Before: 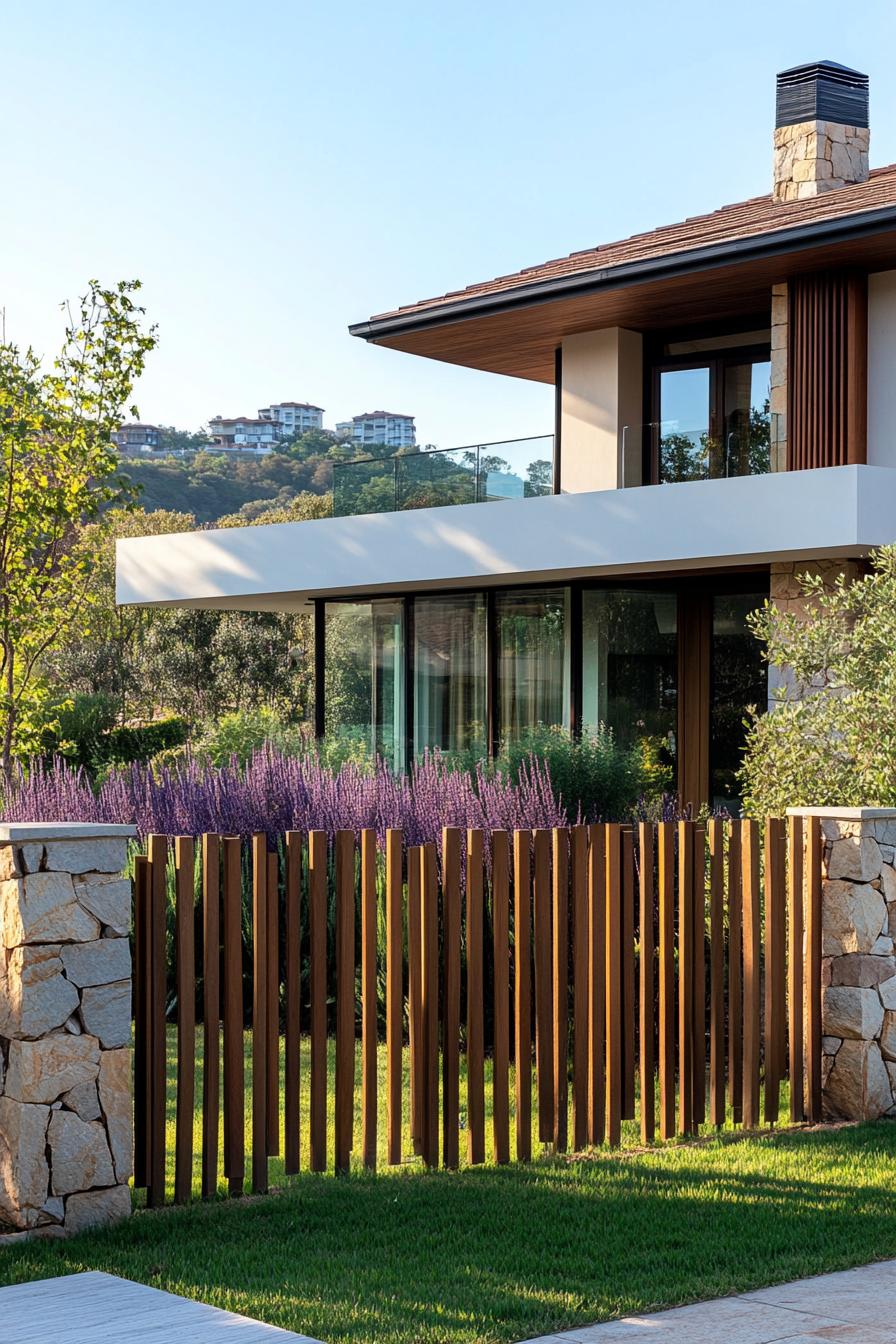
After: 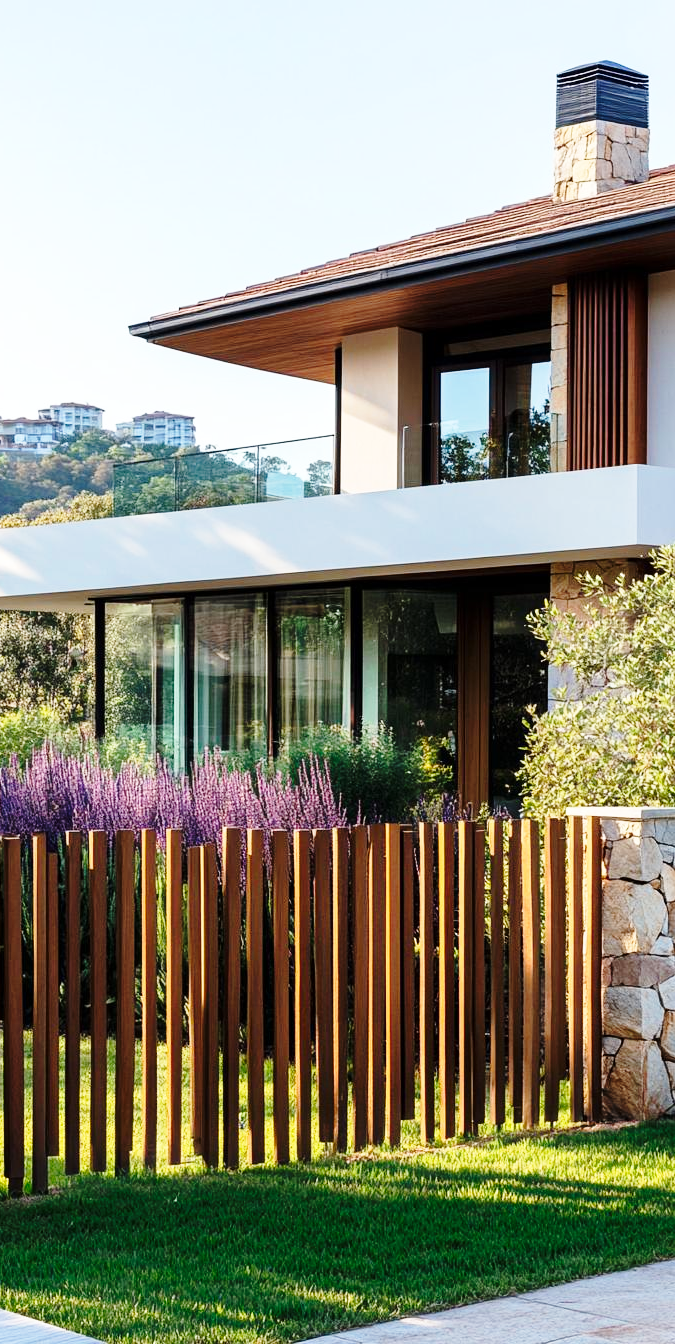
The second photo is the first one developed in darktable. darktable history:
base curve: curves: ch0 [(0, 0) (0.028, 0.03) (0.121, 0.232) (0.46, 0.748) (0.859, 0.968) (1, 1)], preserve colors none
crop and rotate: left 24.657%
